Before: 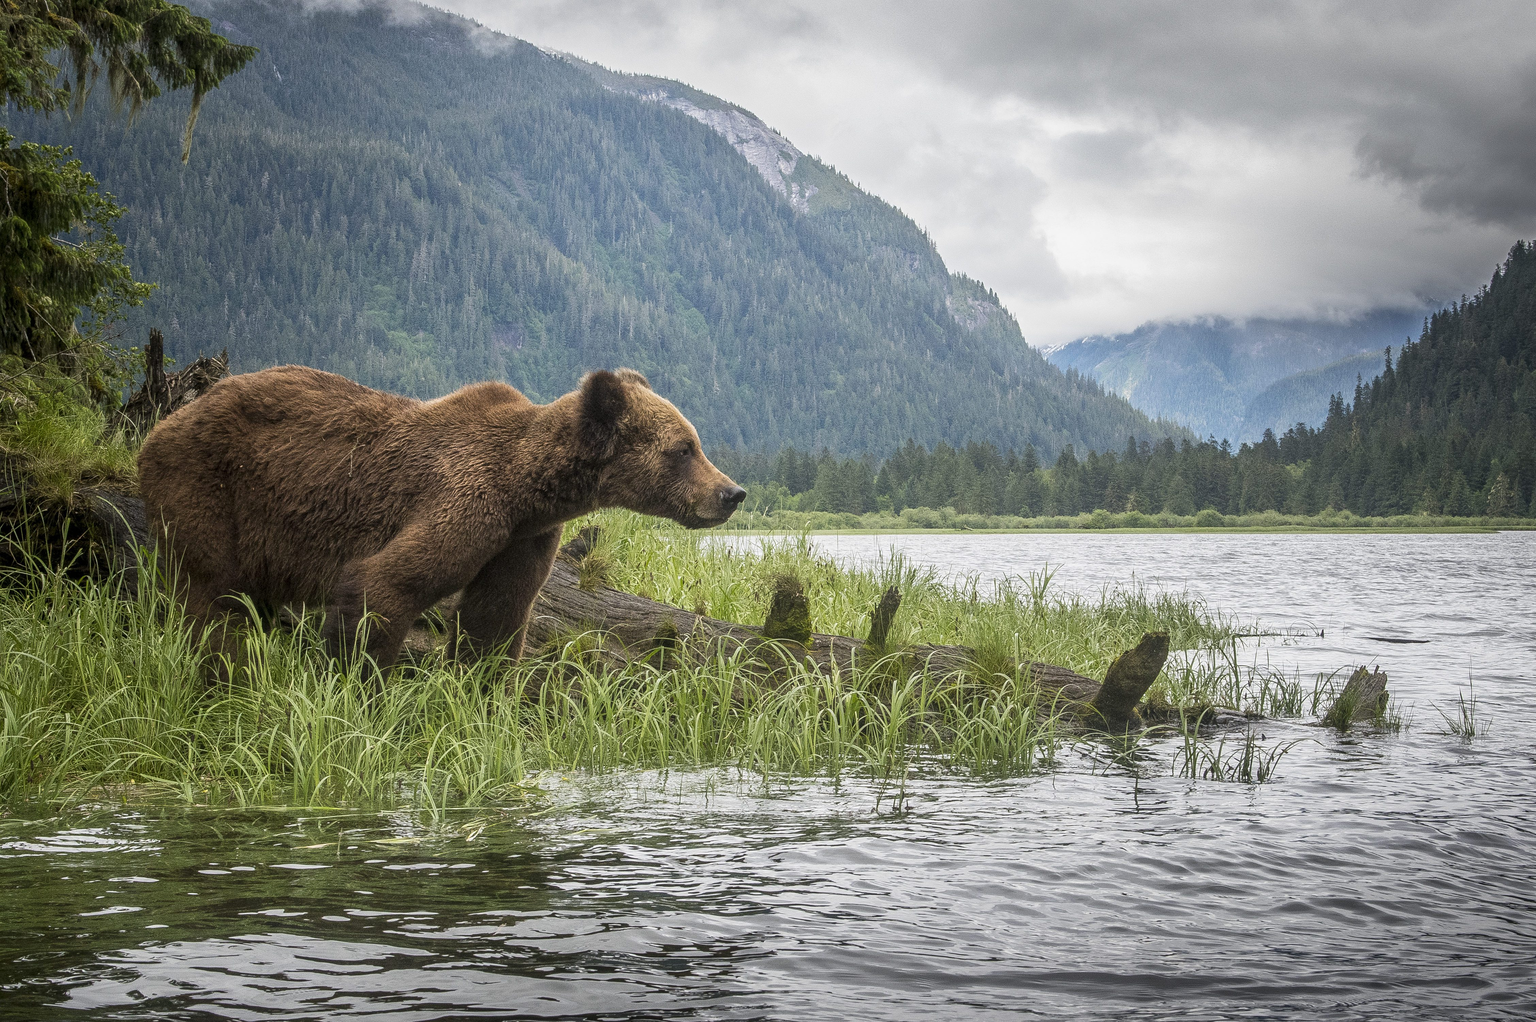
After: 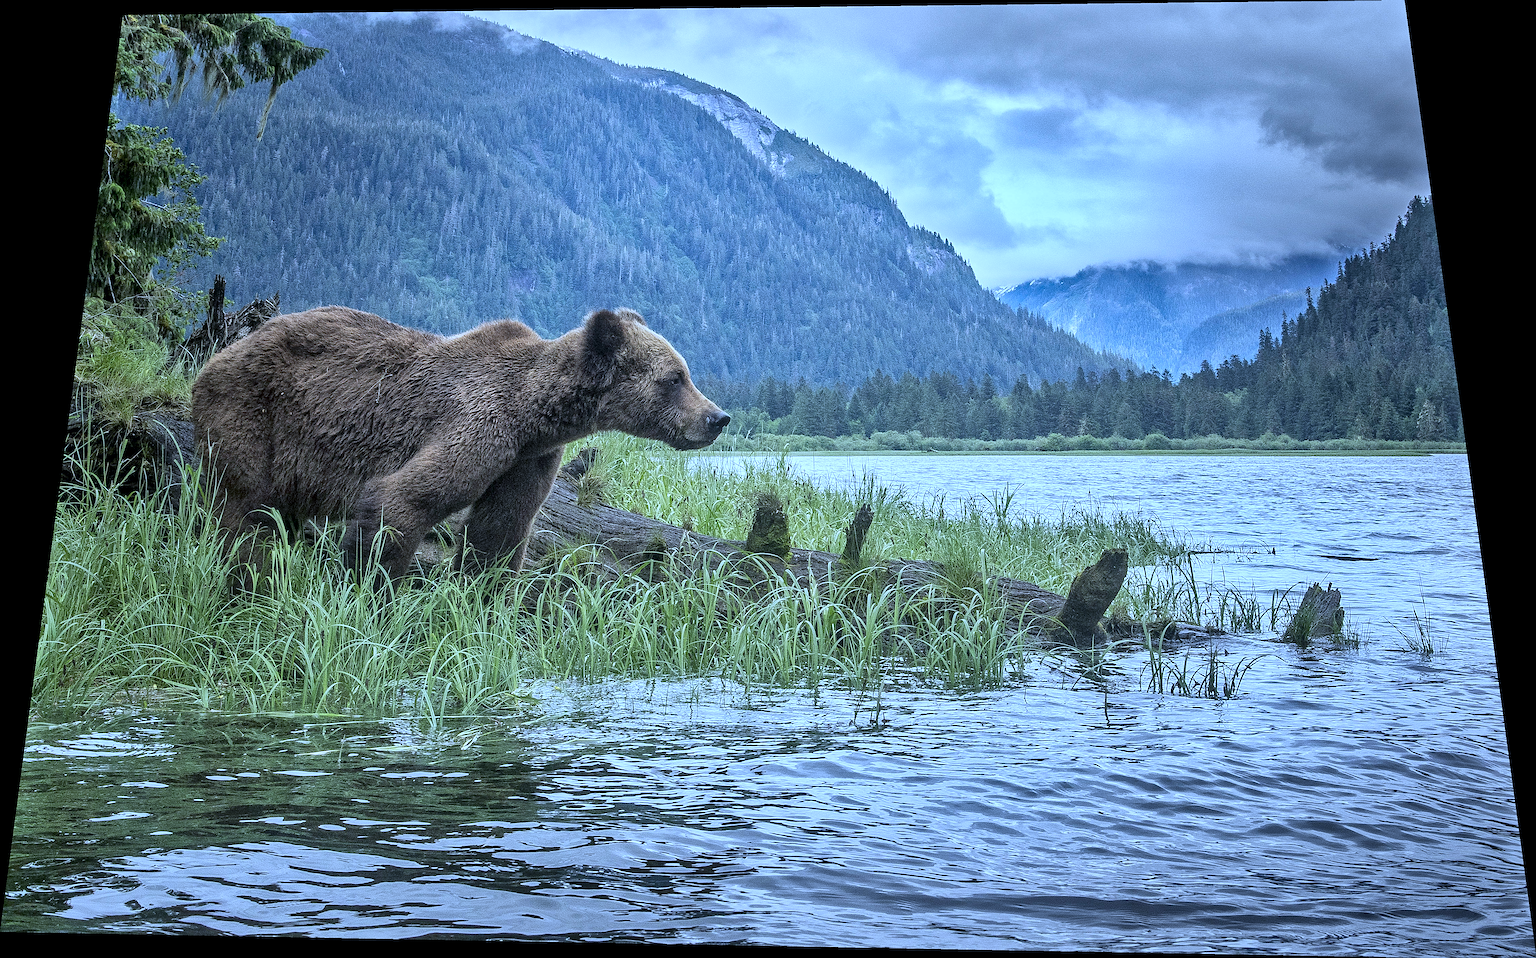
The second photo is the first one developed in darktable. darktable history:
local contrast: mode bilateral grid, contrast 20, coarseness 50, detail 150%, midtone range 0.2
sharpen: on, module defaults
color calibration: x 0.396, y 0.386, temperature 3669 K
white balance: red 0.967, blue 1.119, emerald 0.756
shadows and highlights: radius 133.83, soften with gaussian
rotate and perspective: rotation 0.128°, lens shift (vertical) -0.181, lens shift (horizontal) -0.044, shear 0.001, automatic cropping off
